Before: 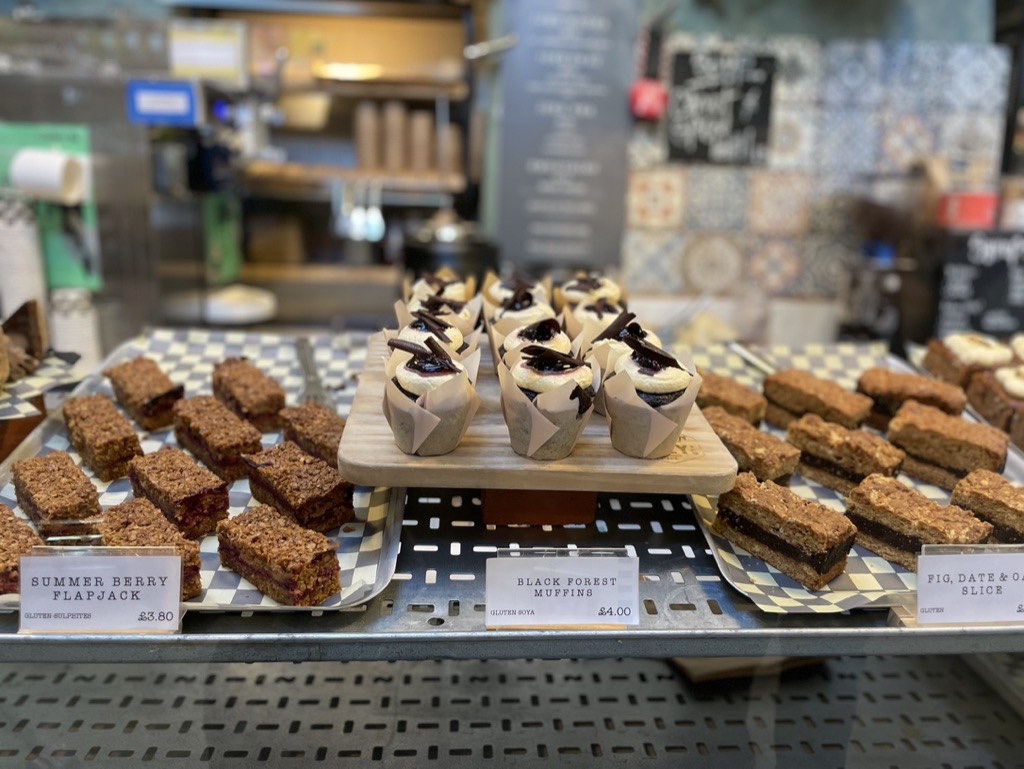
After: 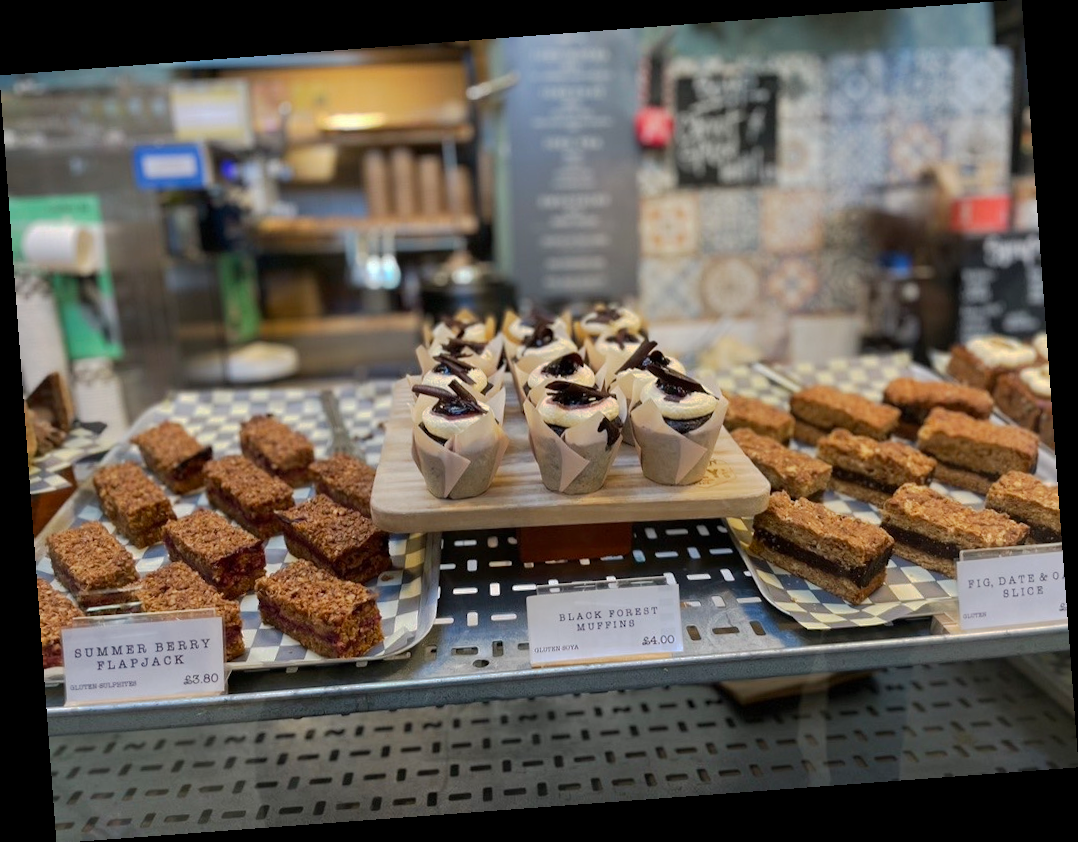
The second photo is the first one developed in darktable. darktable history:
rotate and perspective: rotation -4.25°, automatic cropping off
tone curve: curves: ch0 [(0, 0) (0.003, 0.003) (0.011, 0.011) (0.025, 0.025) (0.044, 0.044) (0.069, 0.068) (0.1, 0.098) (0.136, 0.134) (0.177, 0.175) (0.224, 0.221) (0.277, 0.273) (0.335, 0.33) (0.399, 0.393) (0.468, 0.461) (0.543, 0.534) (0.623, 0.614) (0.709, 0.69) (0.801, 0.752) (0.898, 0.835) (1, 1)], preserve colors none
